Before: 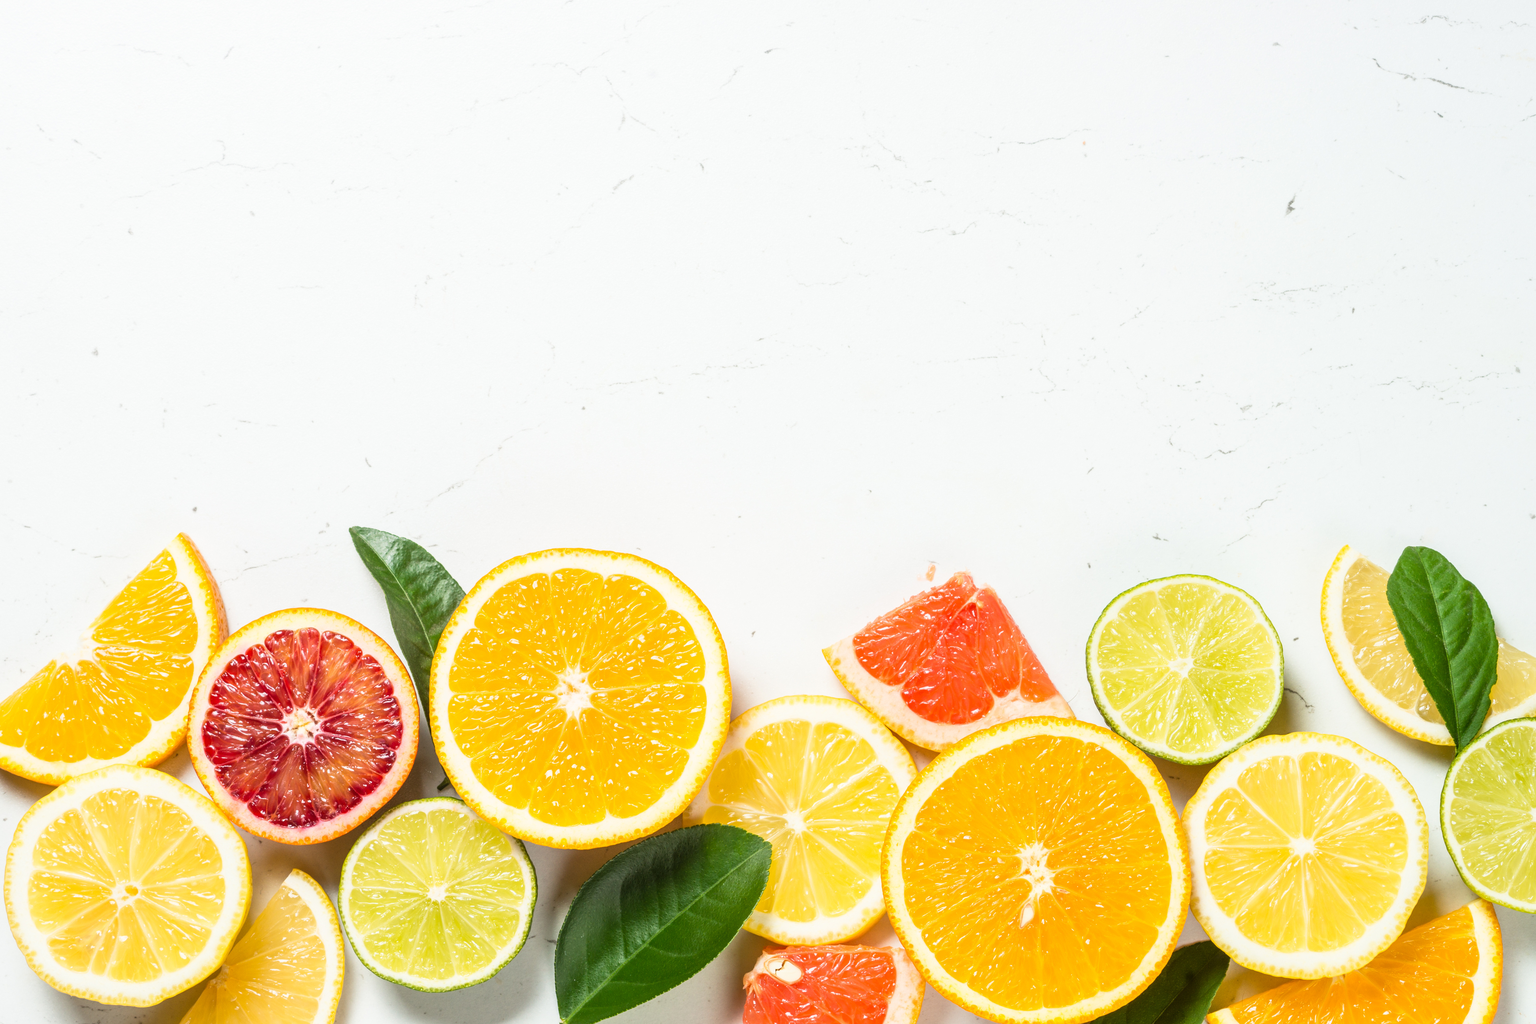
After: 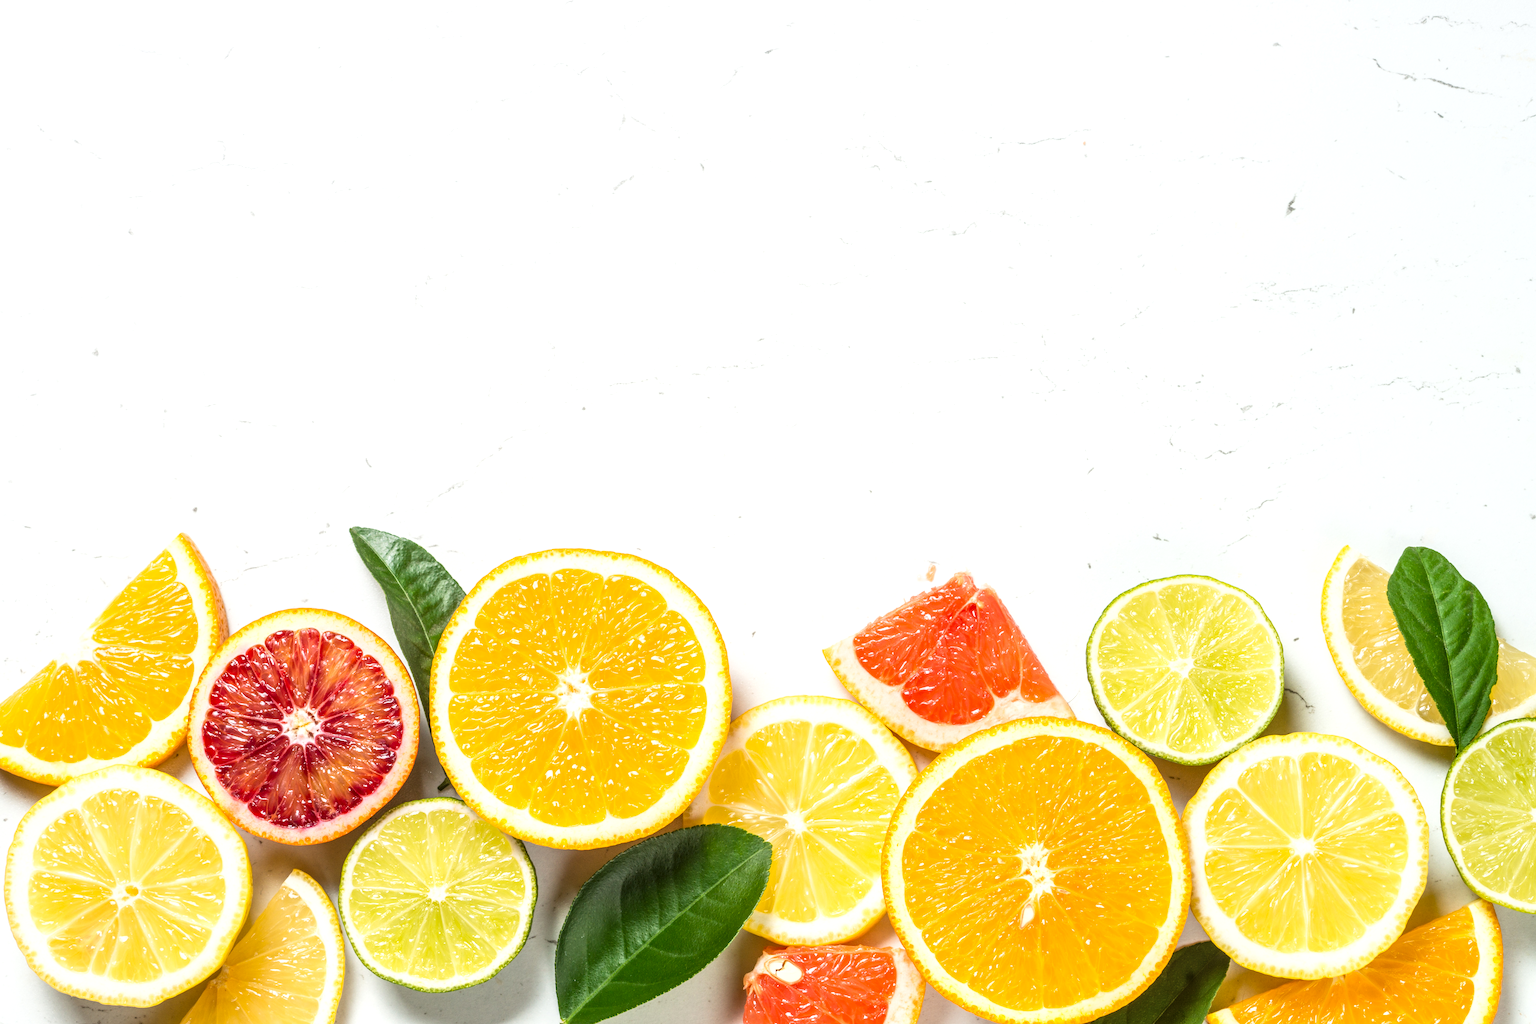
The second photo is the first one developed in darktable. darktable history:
exposure: exposure 0.15 EV, compensate highlight preservation false
local contrast: on, module defaults
